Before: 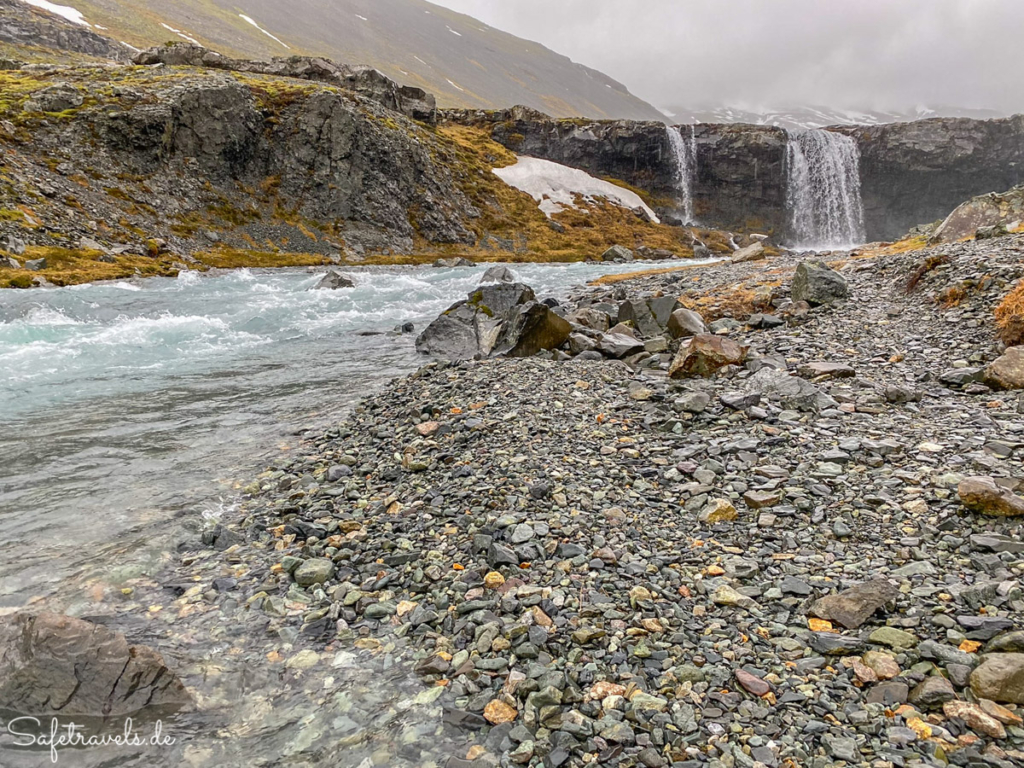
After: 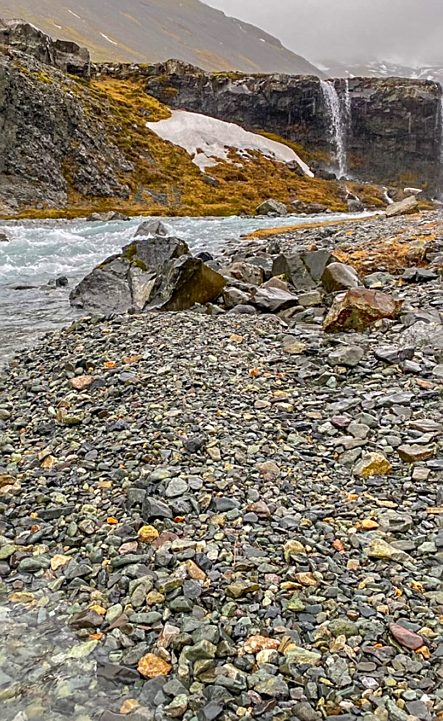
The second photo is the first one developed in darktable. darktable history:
sharpen: on, module defaults
shadows and highlights: shadows 60.95, soften with gaussian
crop: left 33.865%, top 6.03%, right 22.827%
color correction: highlights b* 0.059, saturation 1.28
